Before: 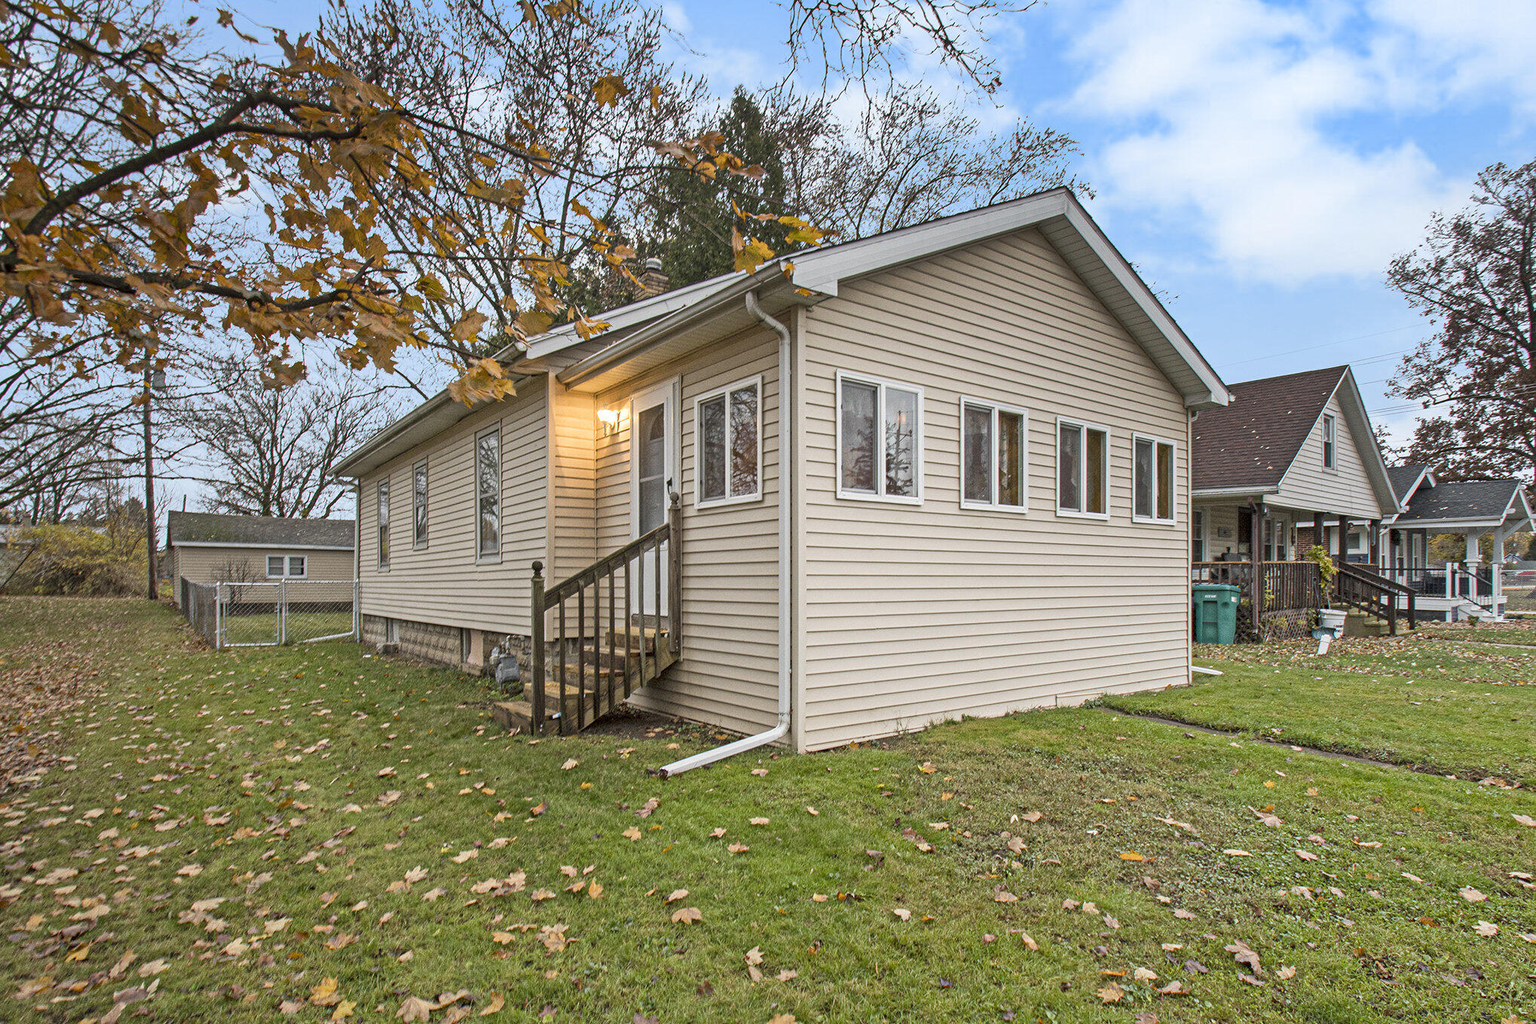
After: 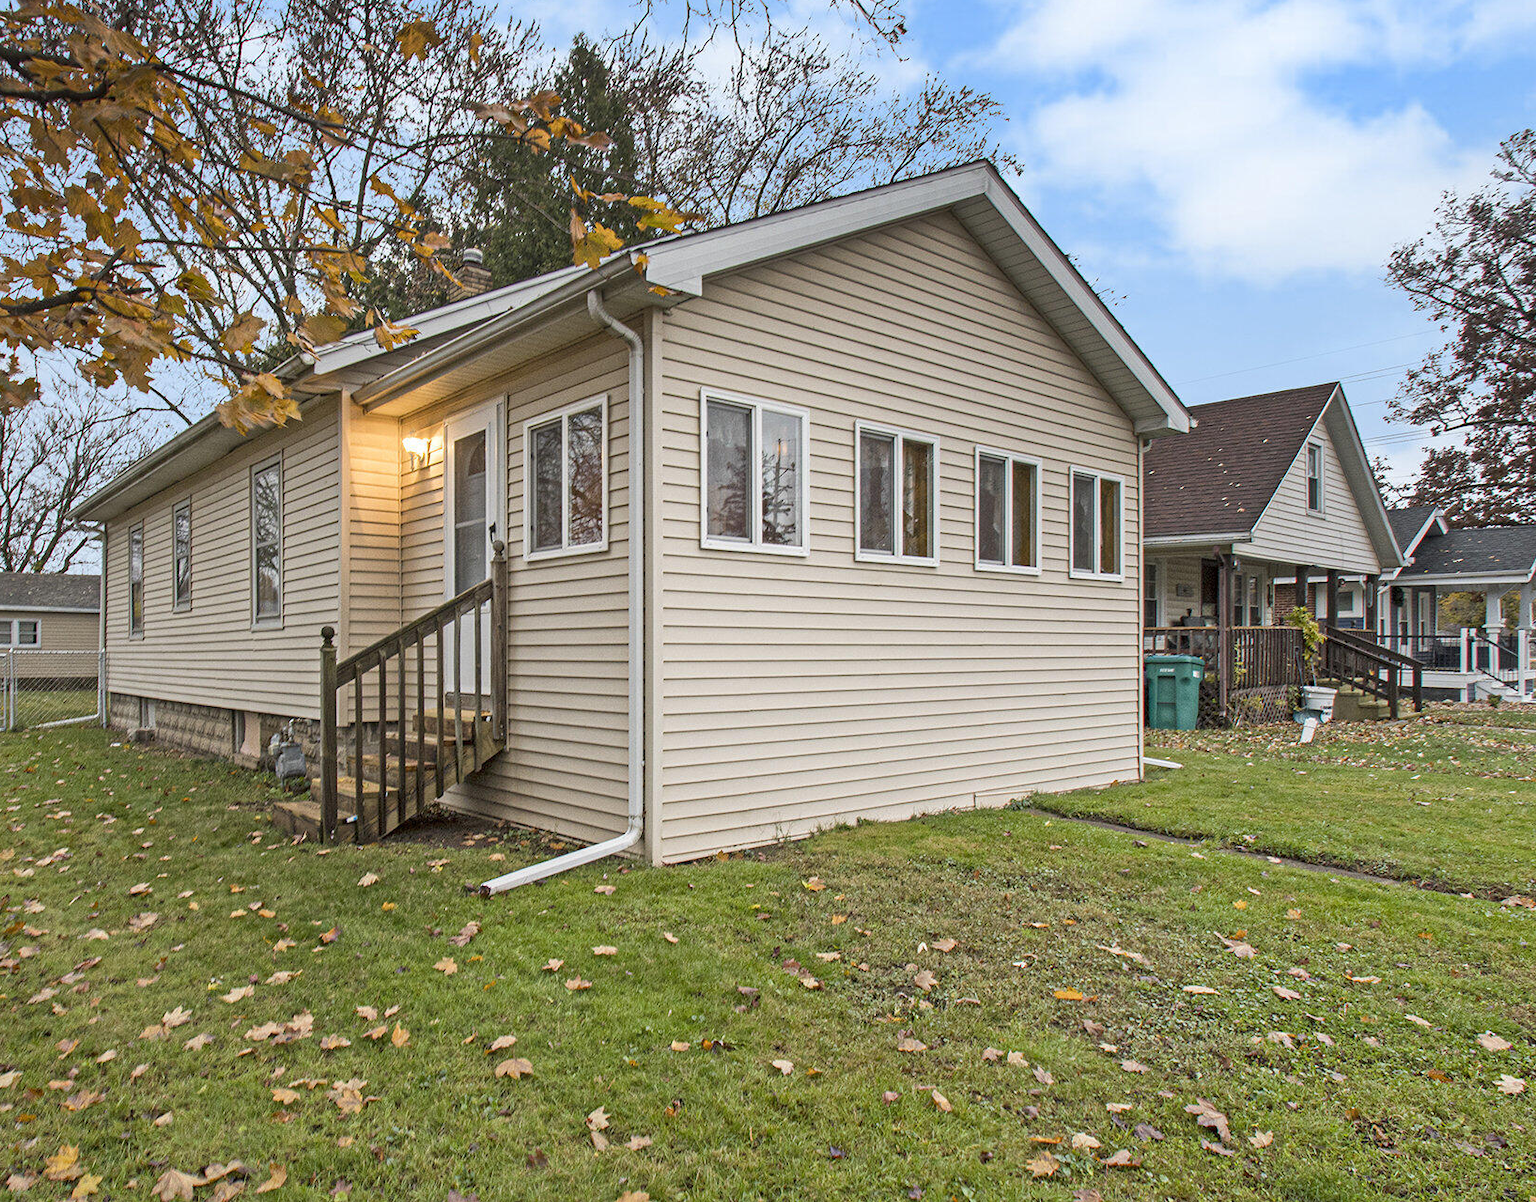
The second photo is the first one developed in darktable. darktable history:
crop and rotate: left 17.902%, top 5.747%, right 1.844%
